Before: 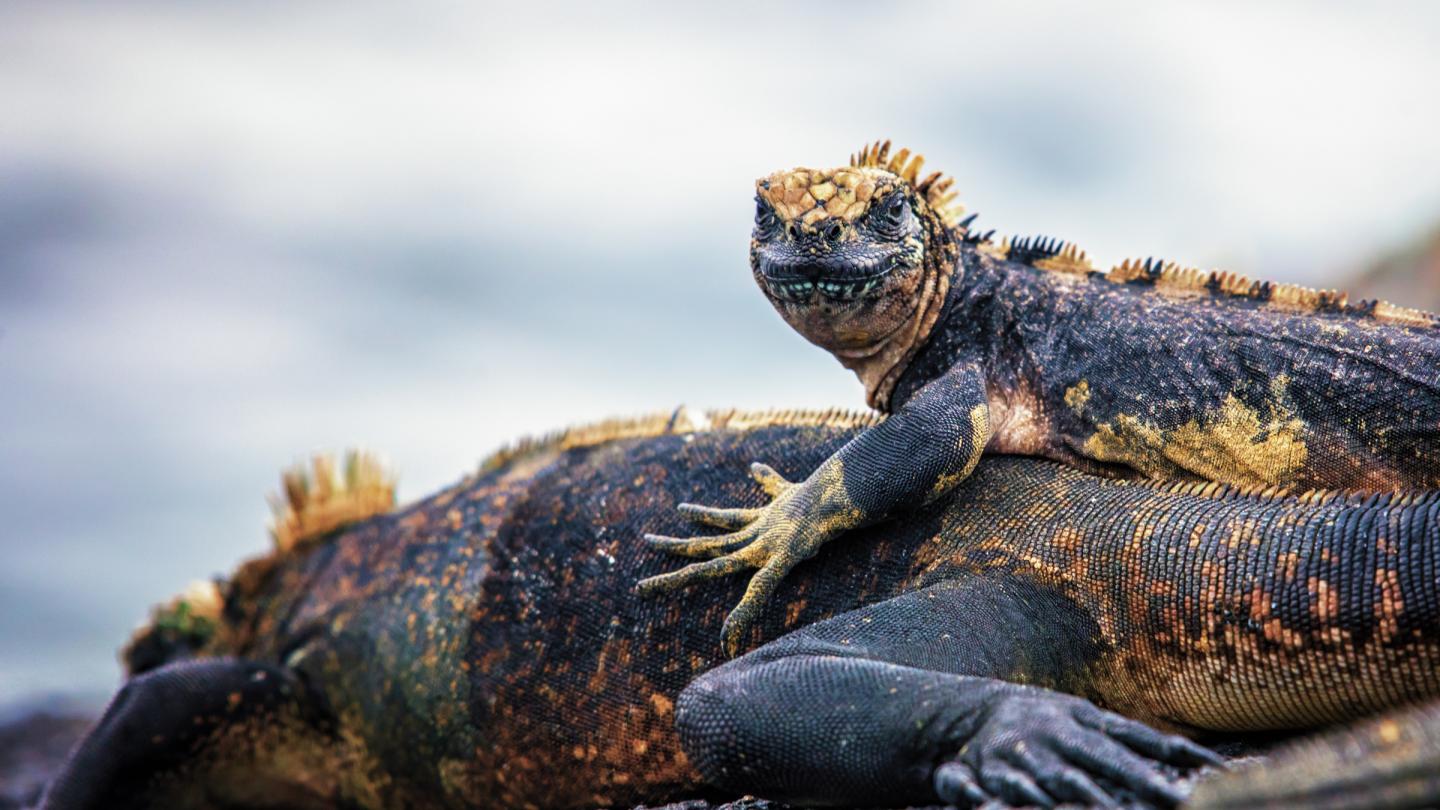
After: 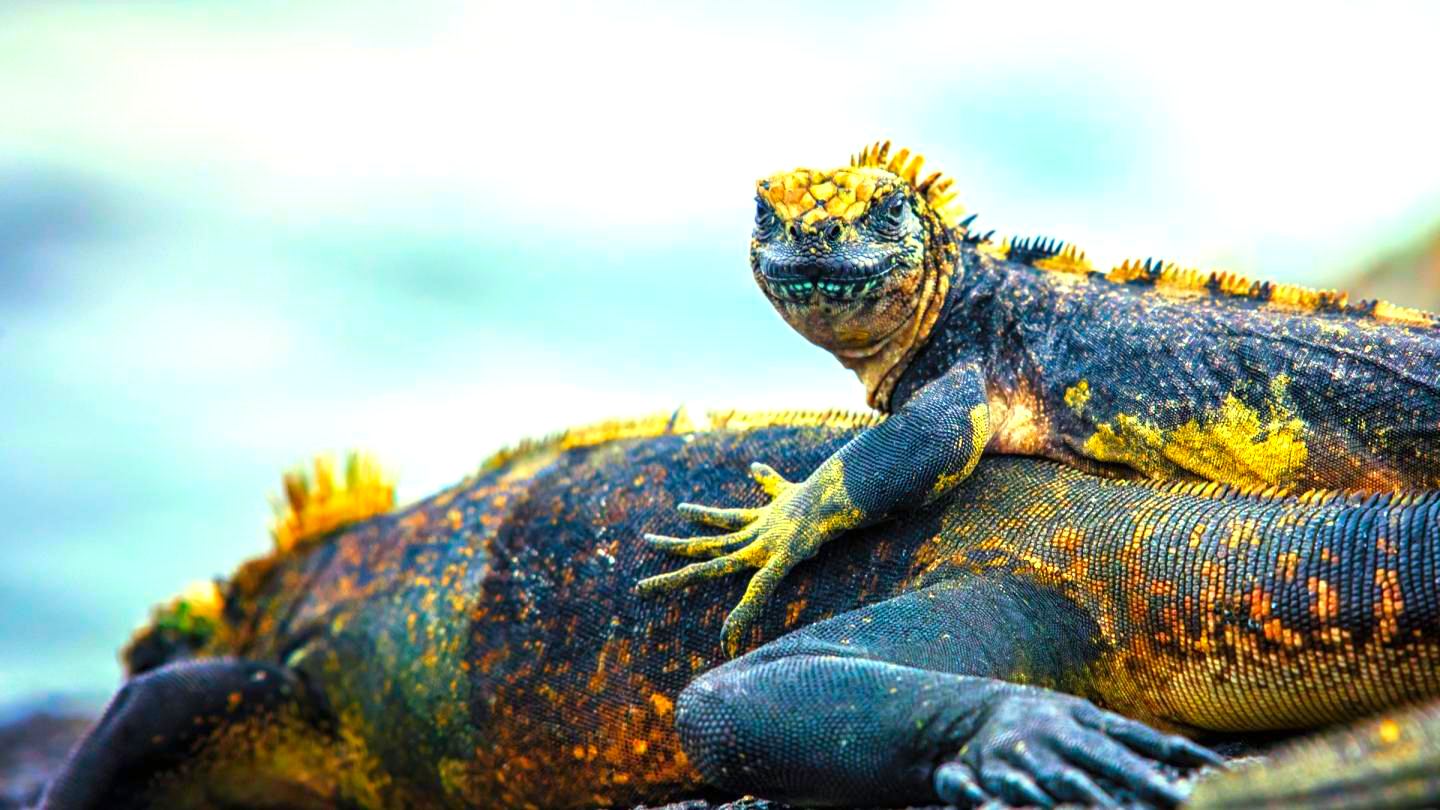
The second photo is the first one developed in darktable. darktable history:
color correction: highlights a* -10.77, highlights b* 9.8, saturation 1.72
exposure: exposure 0.74 EV, compensate highlight preservation false
